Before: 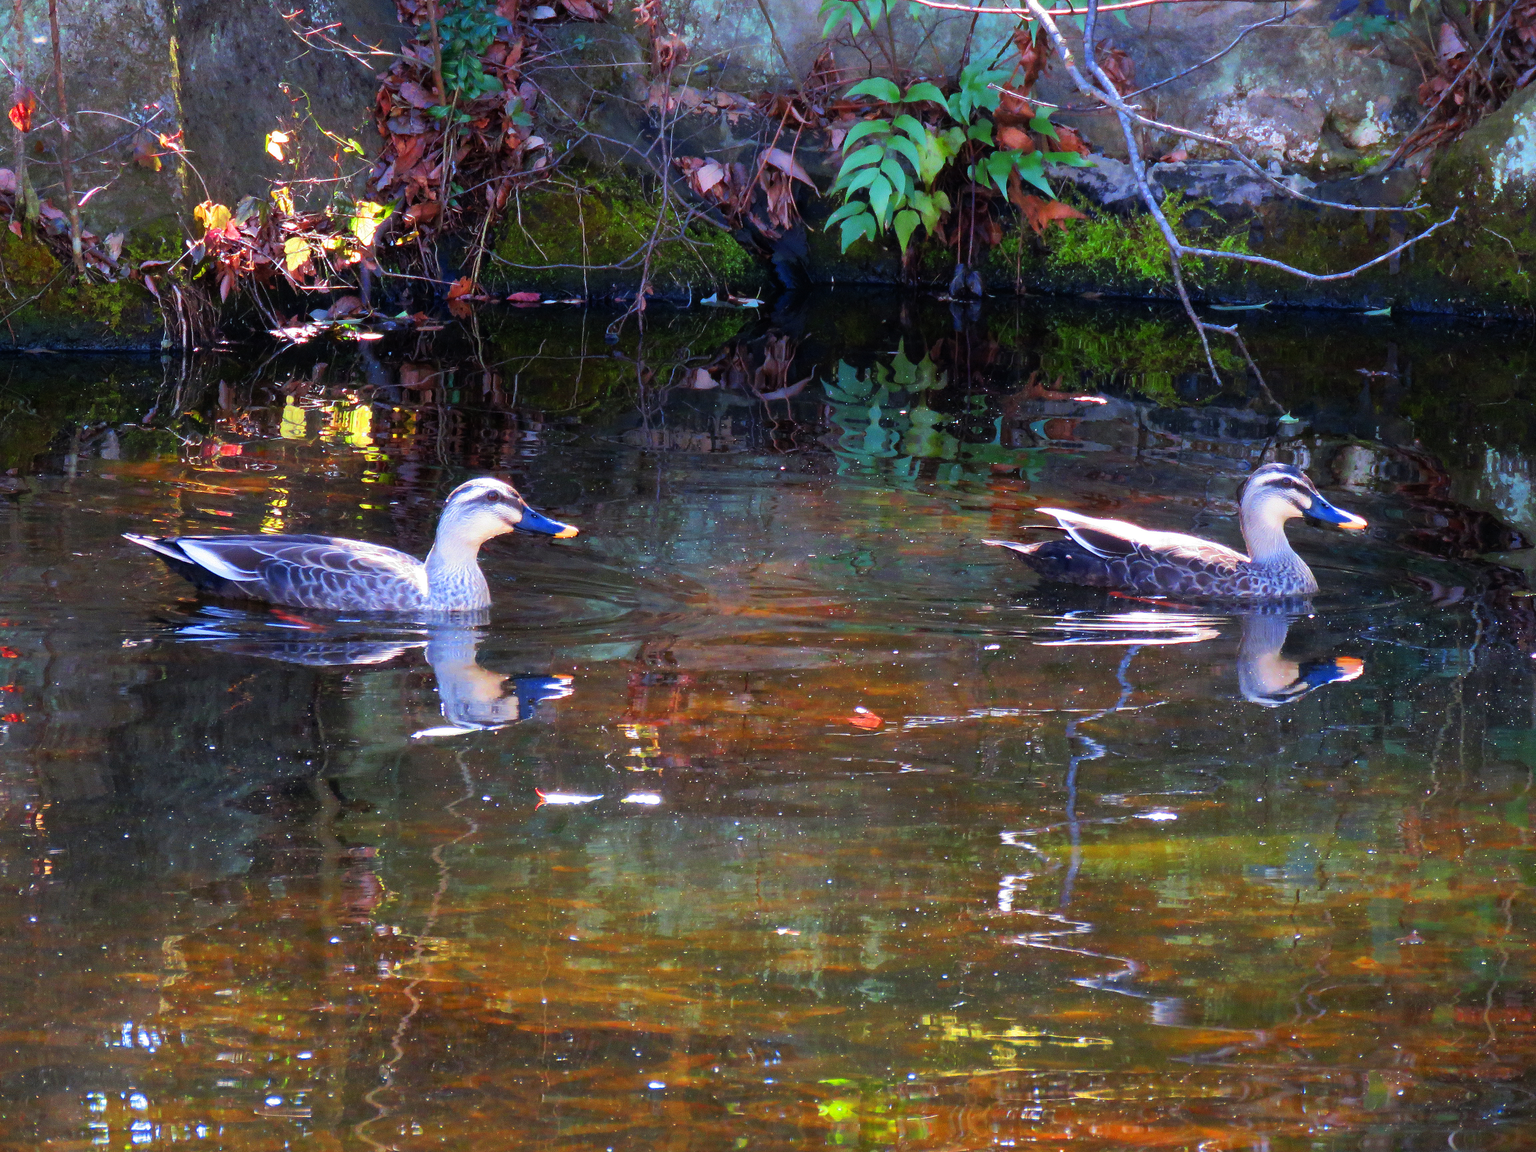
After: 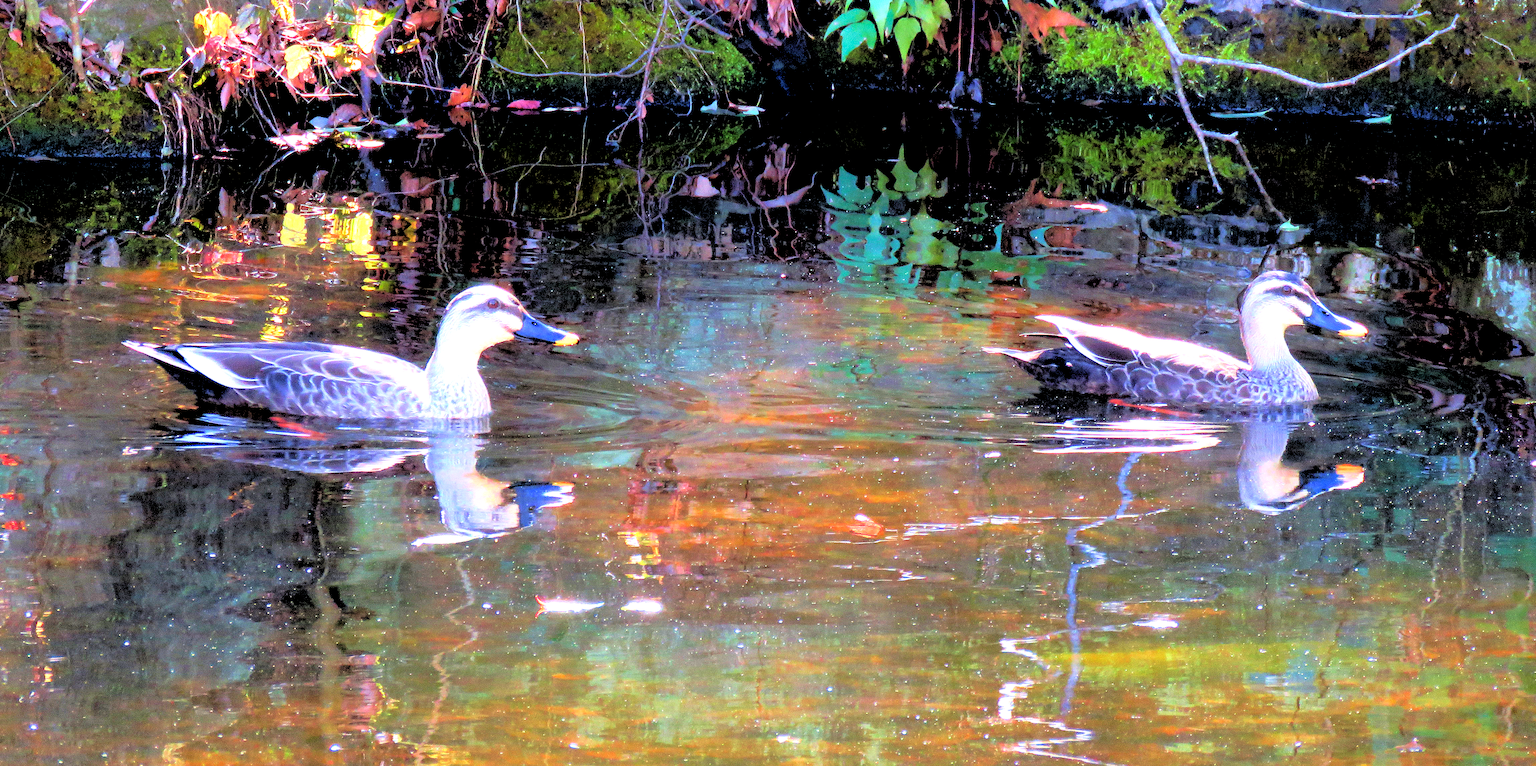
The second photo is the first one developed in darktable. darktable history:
velvia: on, module defaults
rgb levels: levels [[0.027, 0.429, 0.996], [0, 0.5, 1], [0, 0.5, 1]]
crop: top 16.727%, bottom 16.727%
exposure: exposure 0.943 EV, compensate highlight preservation false
